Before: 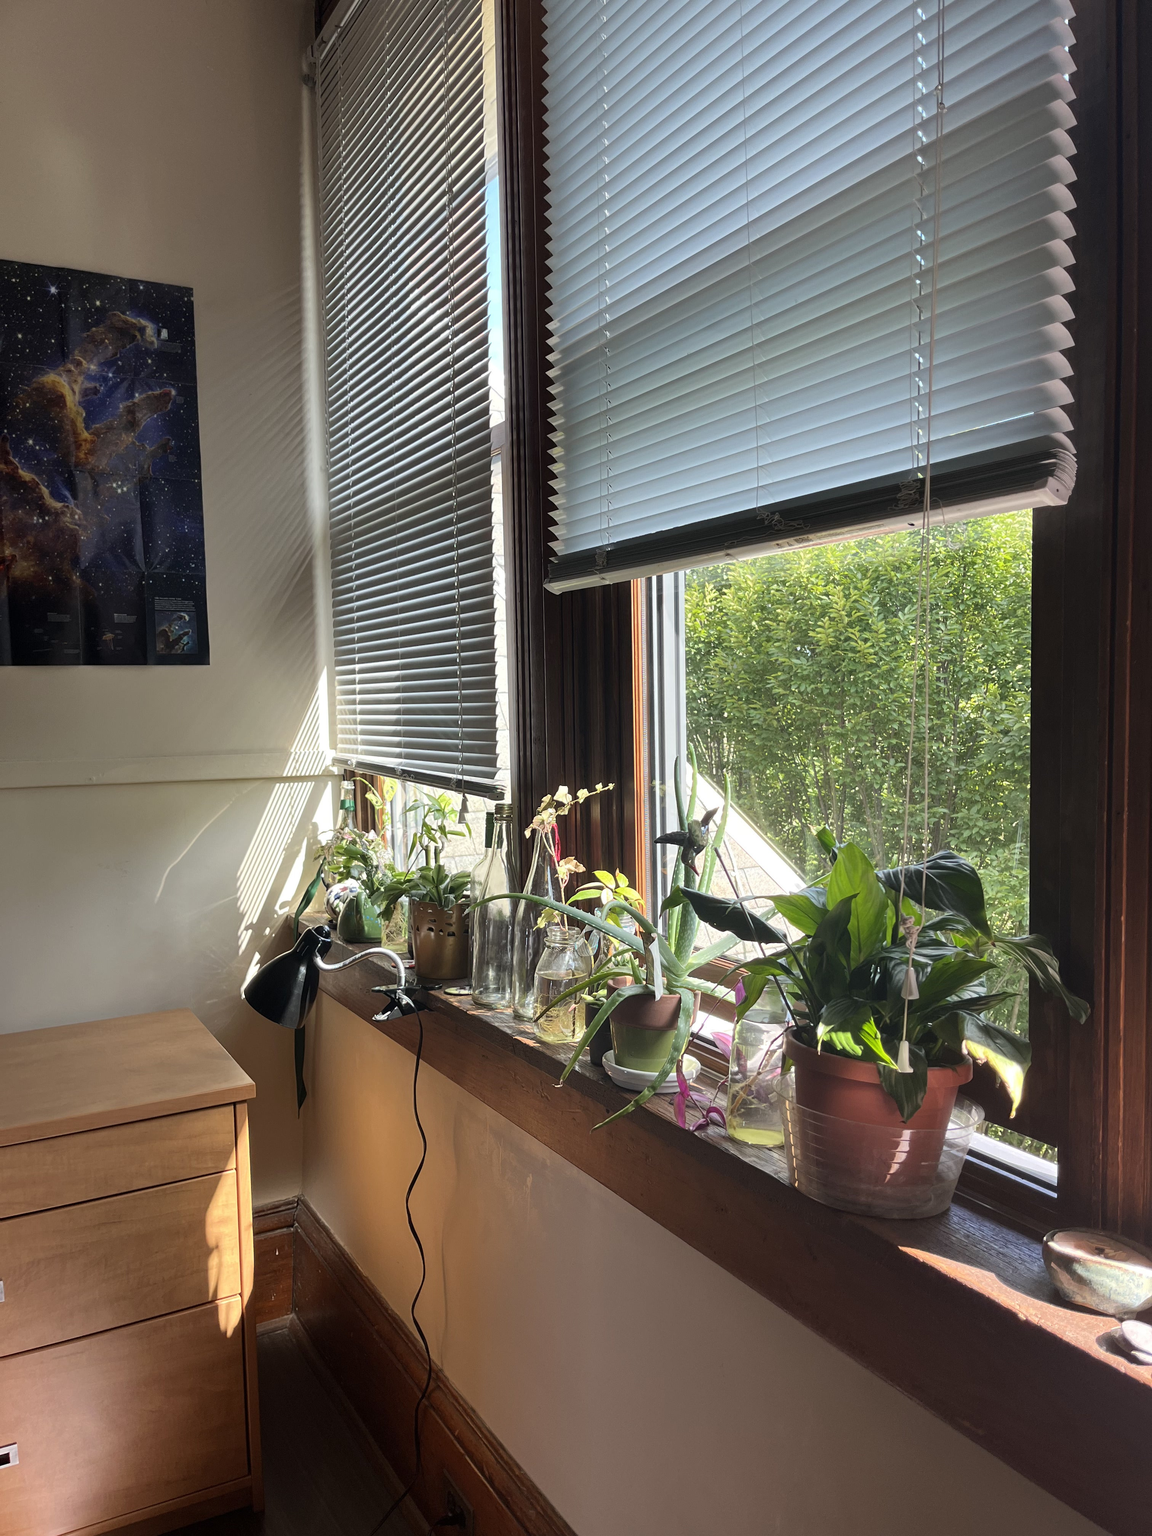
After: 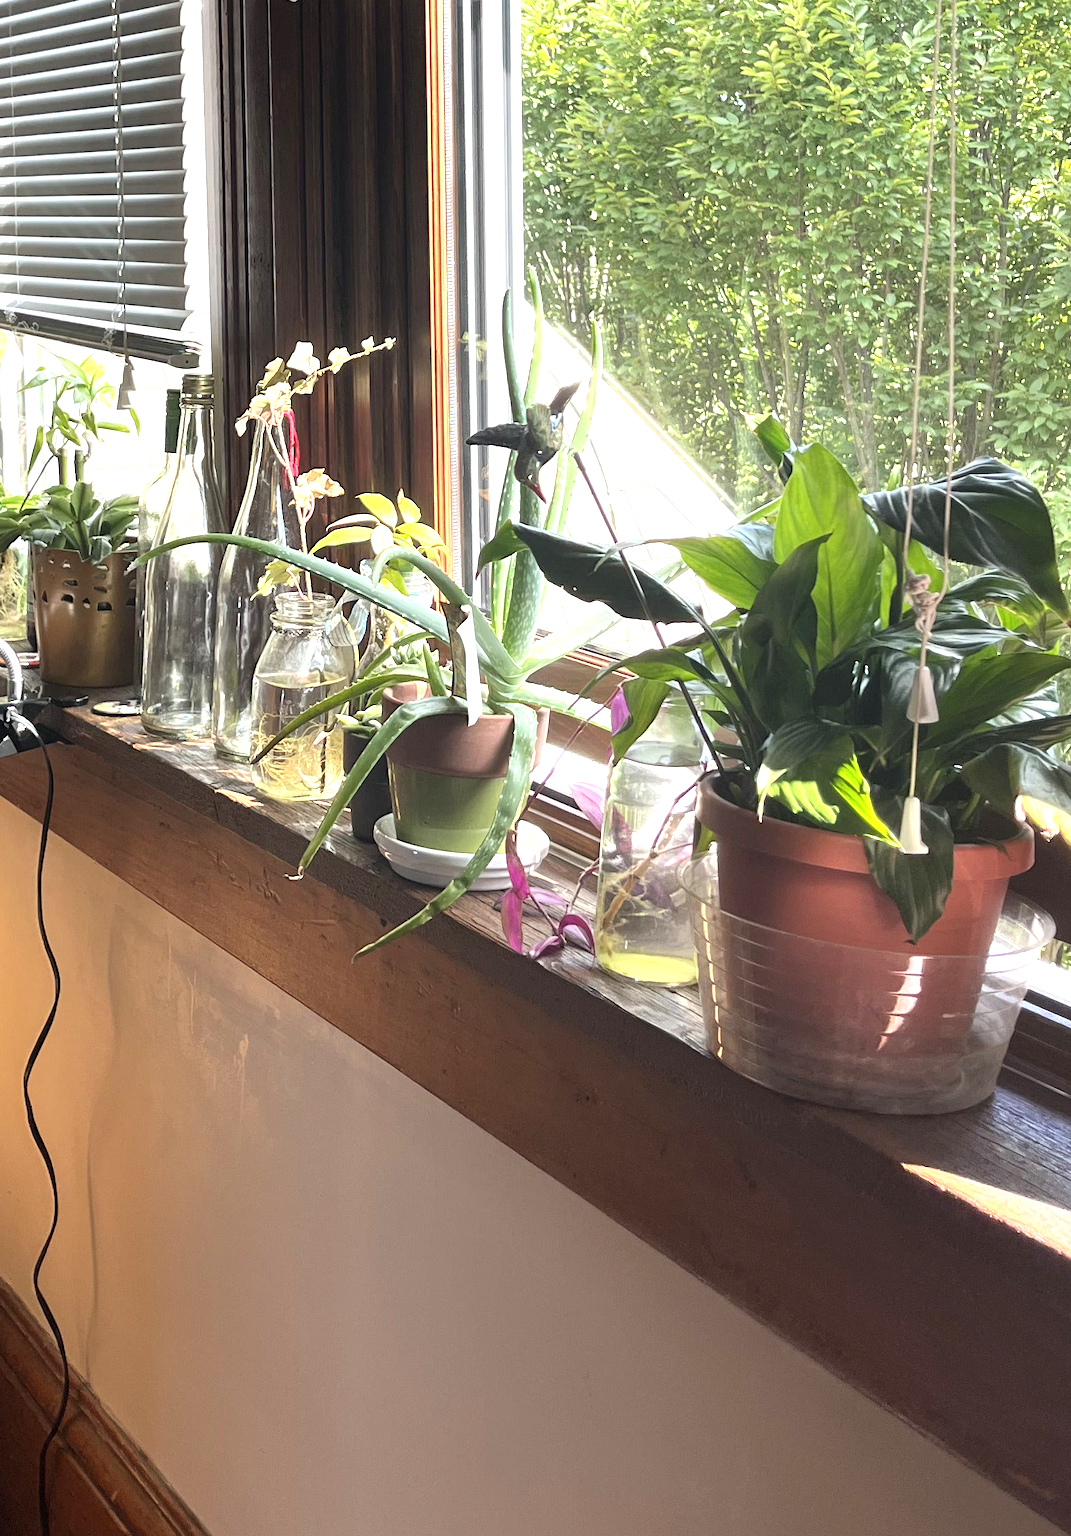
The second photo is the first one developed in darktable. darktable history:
crop: left 34.123%, top 38.675%, right 13.708%, bottom 5.235%
exposure: black level correction 0, exposure 0.889 EV, compensate exposure bias true, compensate highlight preservation false
